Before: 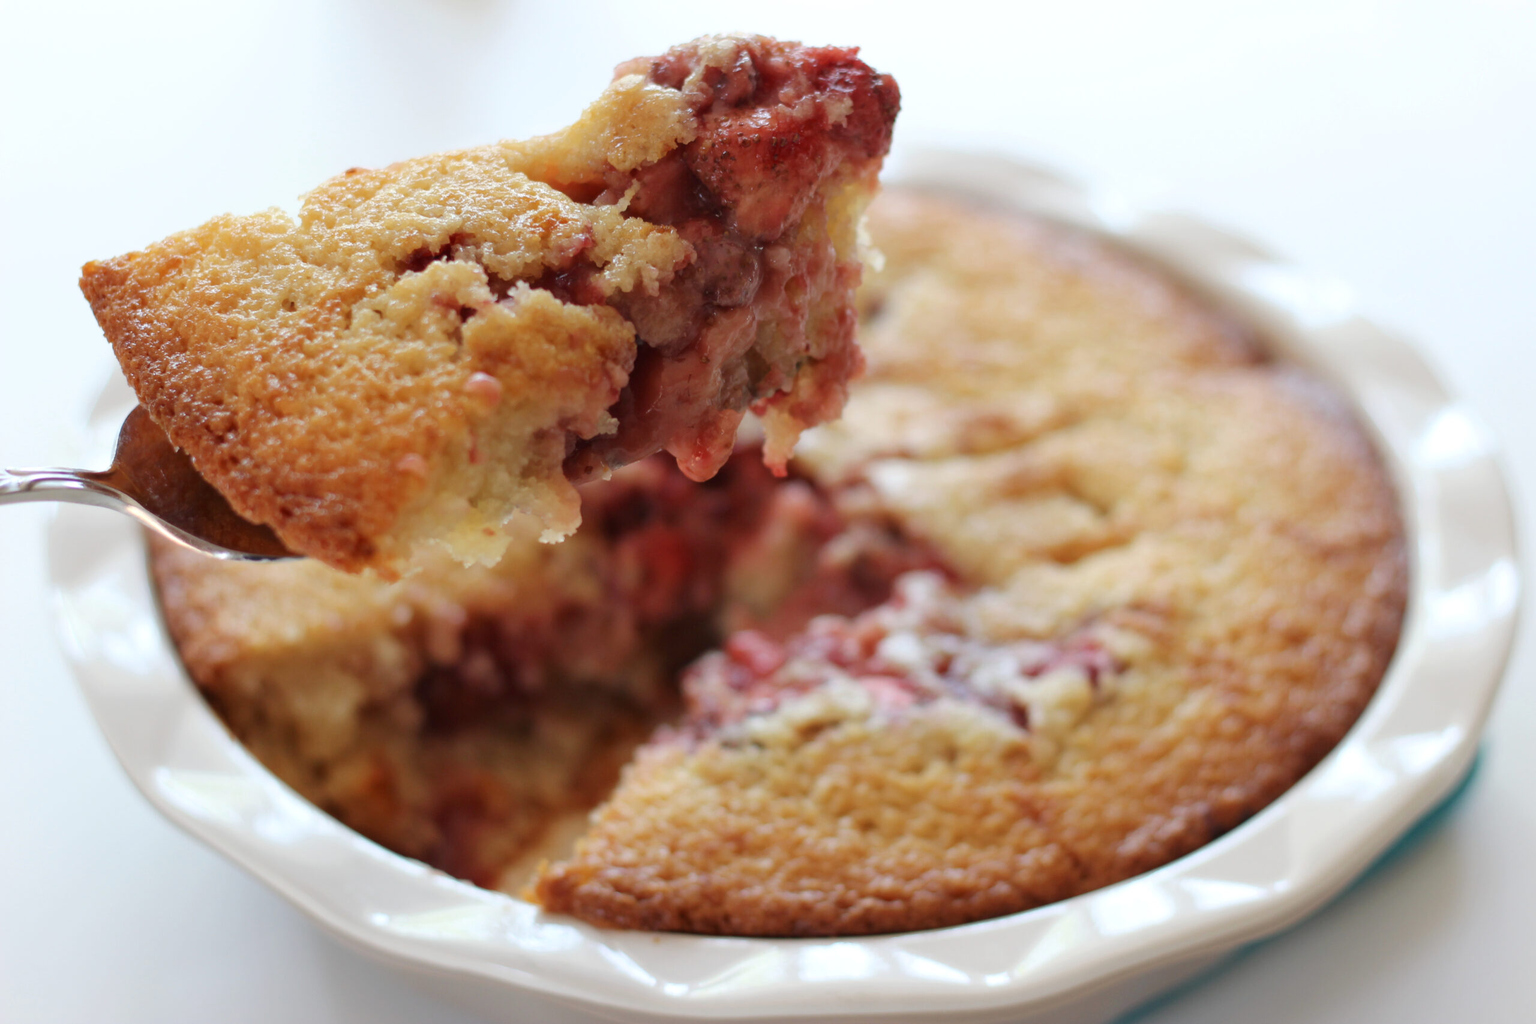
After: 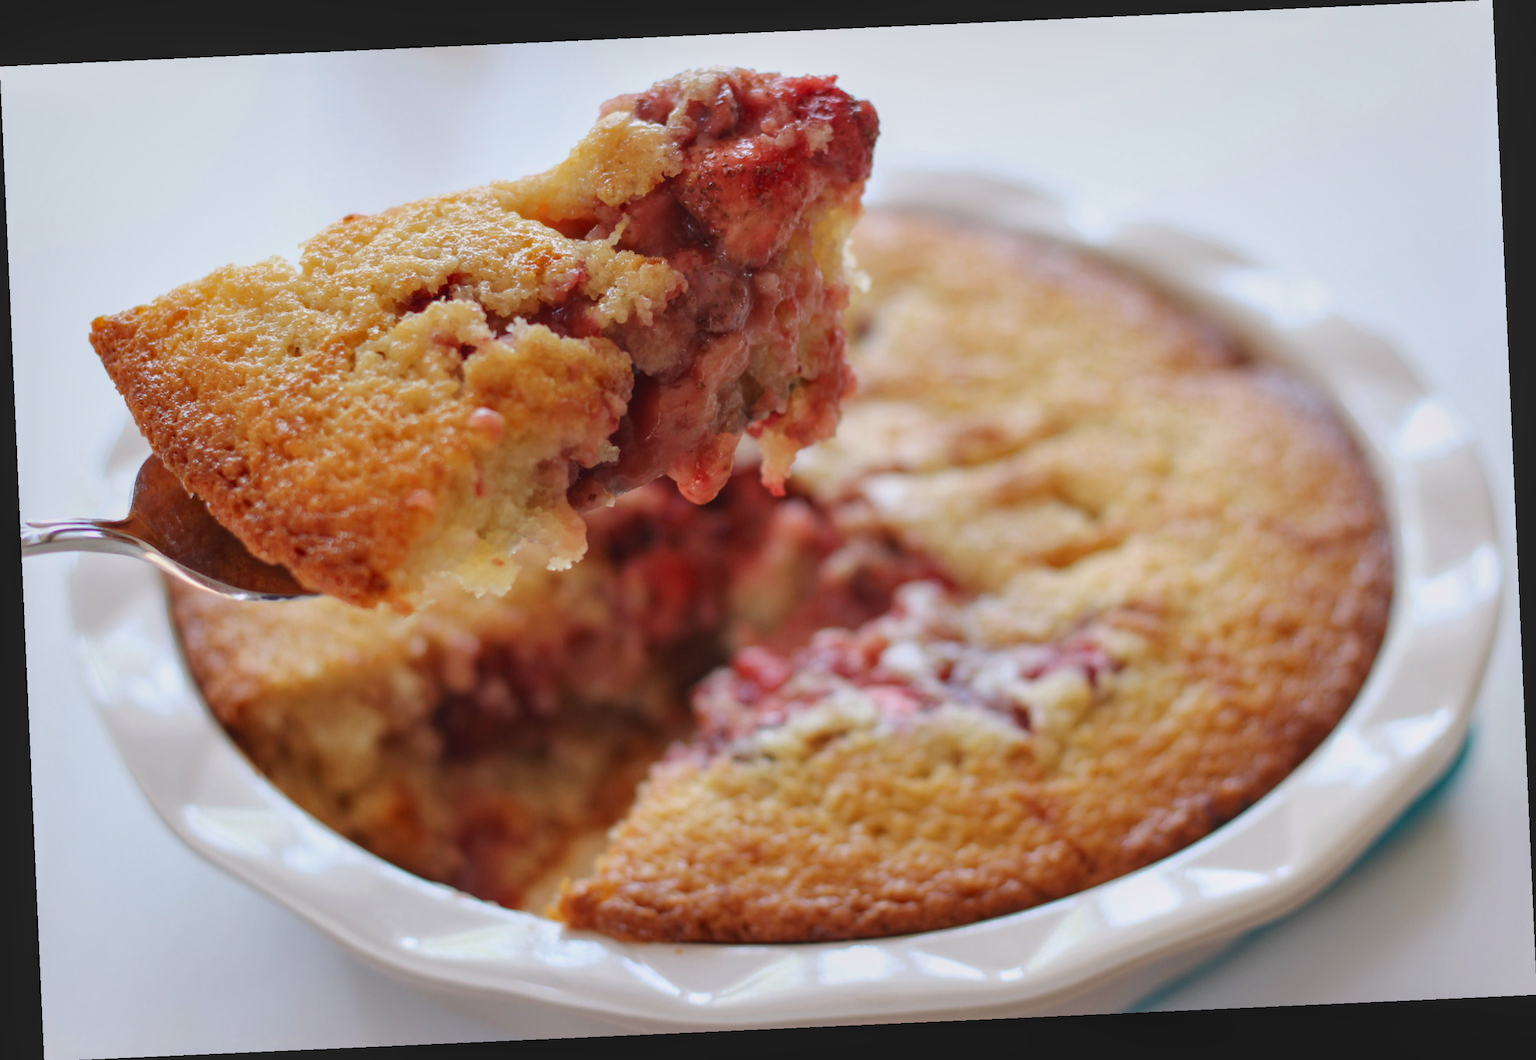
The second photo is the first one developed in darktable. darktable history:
local contrast: on, module defaults
rotate and perspective: rotation -2.56°, automatic cropping off
lowpass: radius 0.1, contrast 0.85, saturation 1.1, unbound 0
white balance: red 1.009, blue 1.027
